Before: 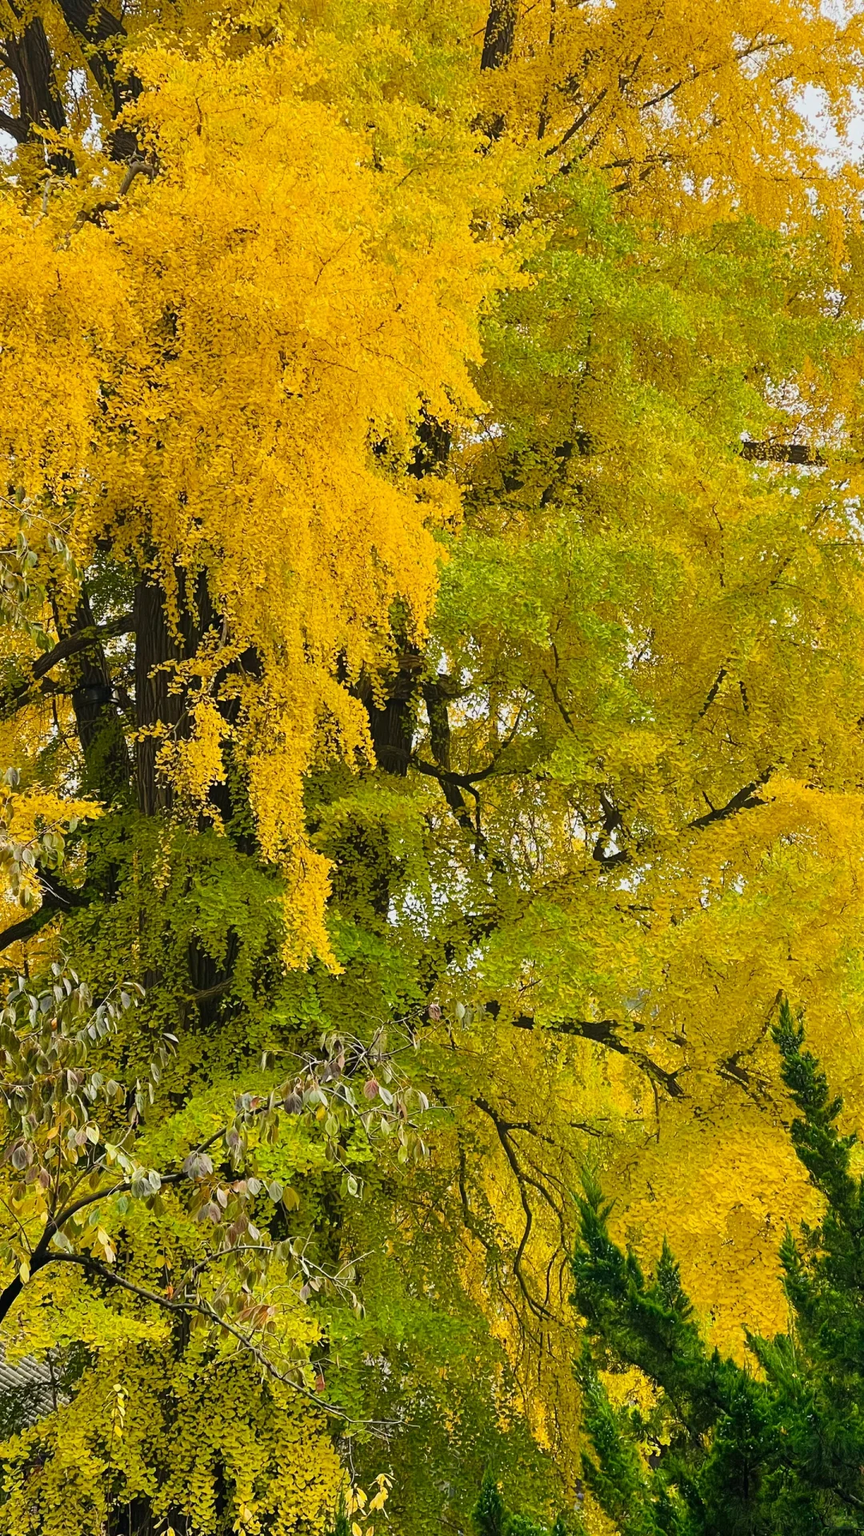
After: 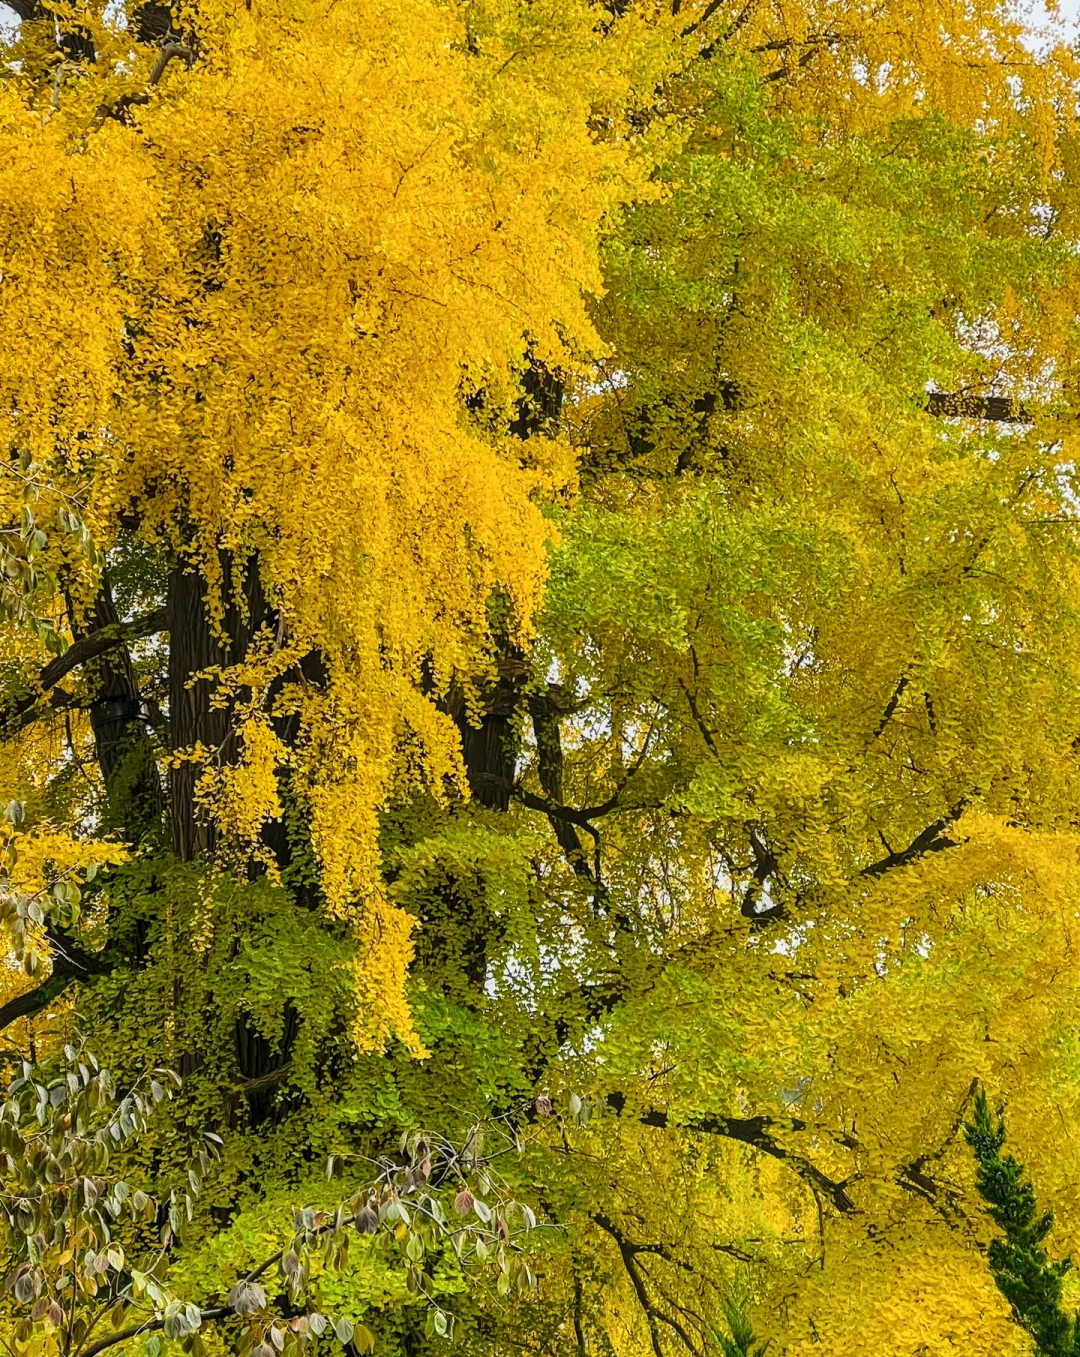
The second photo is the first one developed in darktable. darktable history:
crop and rotate: top 8.293%, bottom 20.996%
local contrast: on, module defaults
white balance: red 0.986, blue 1.01
